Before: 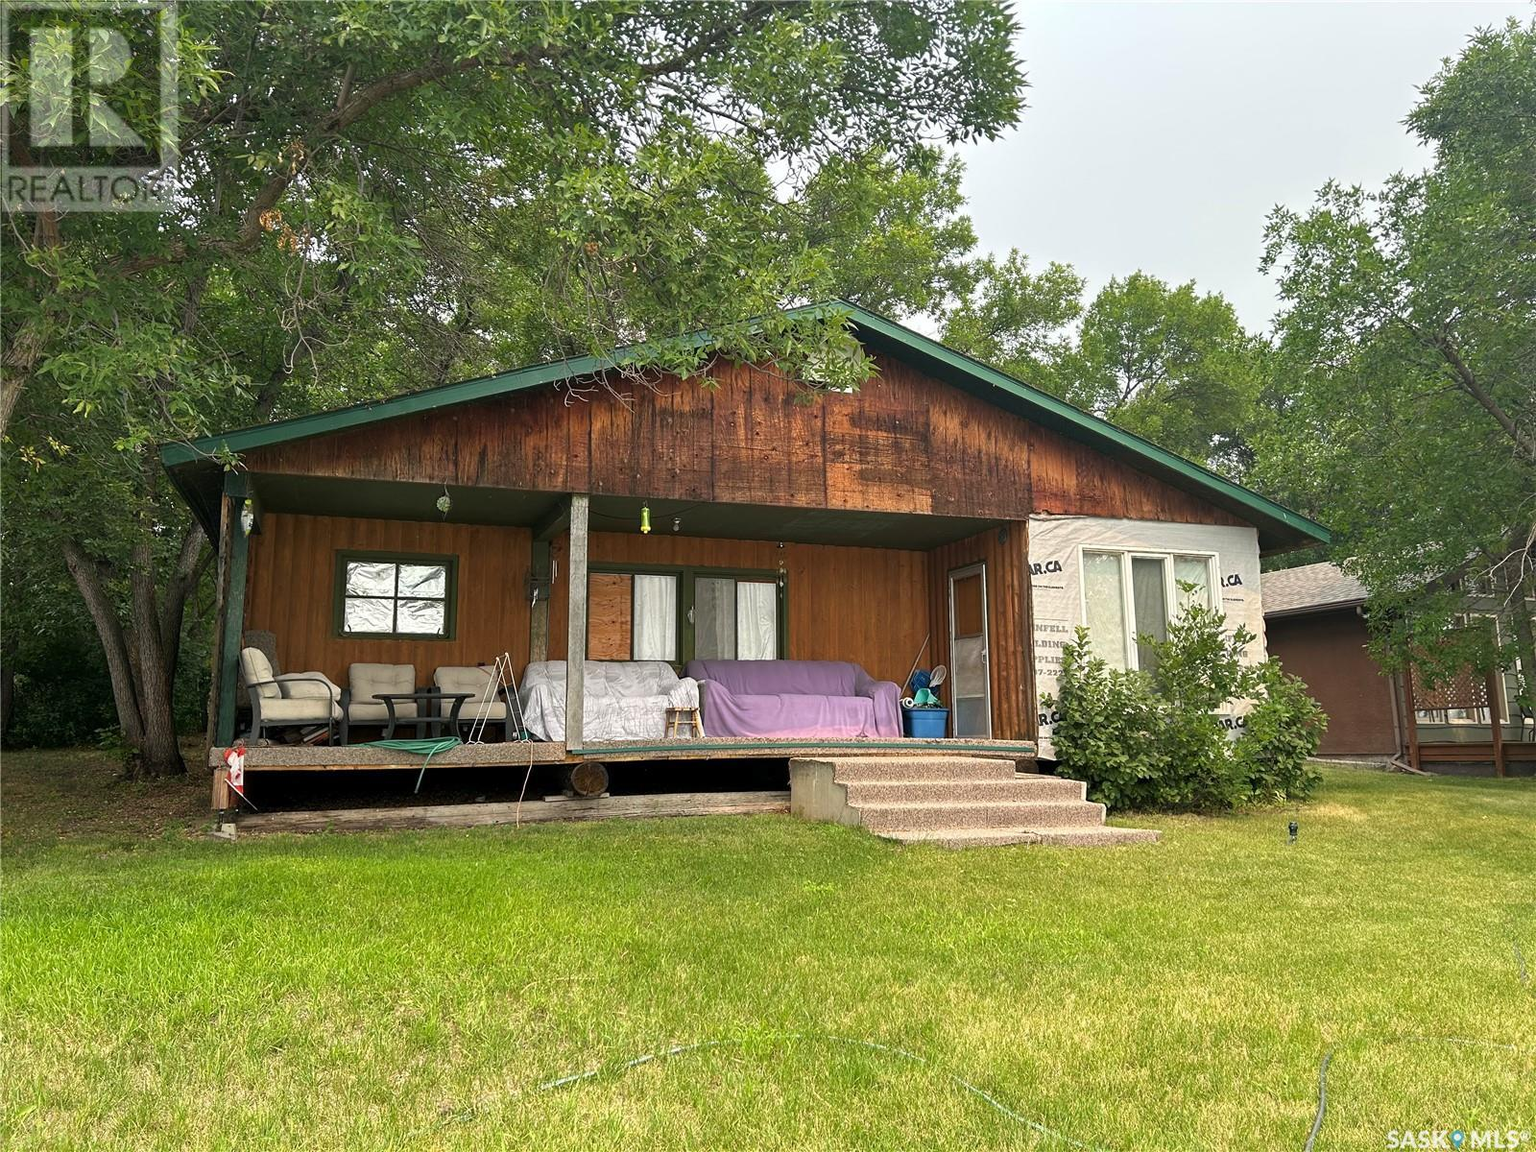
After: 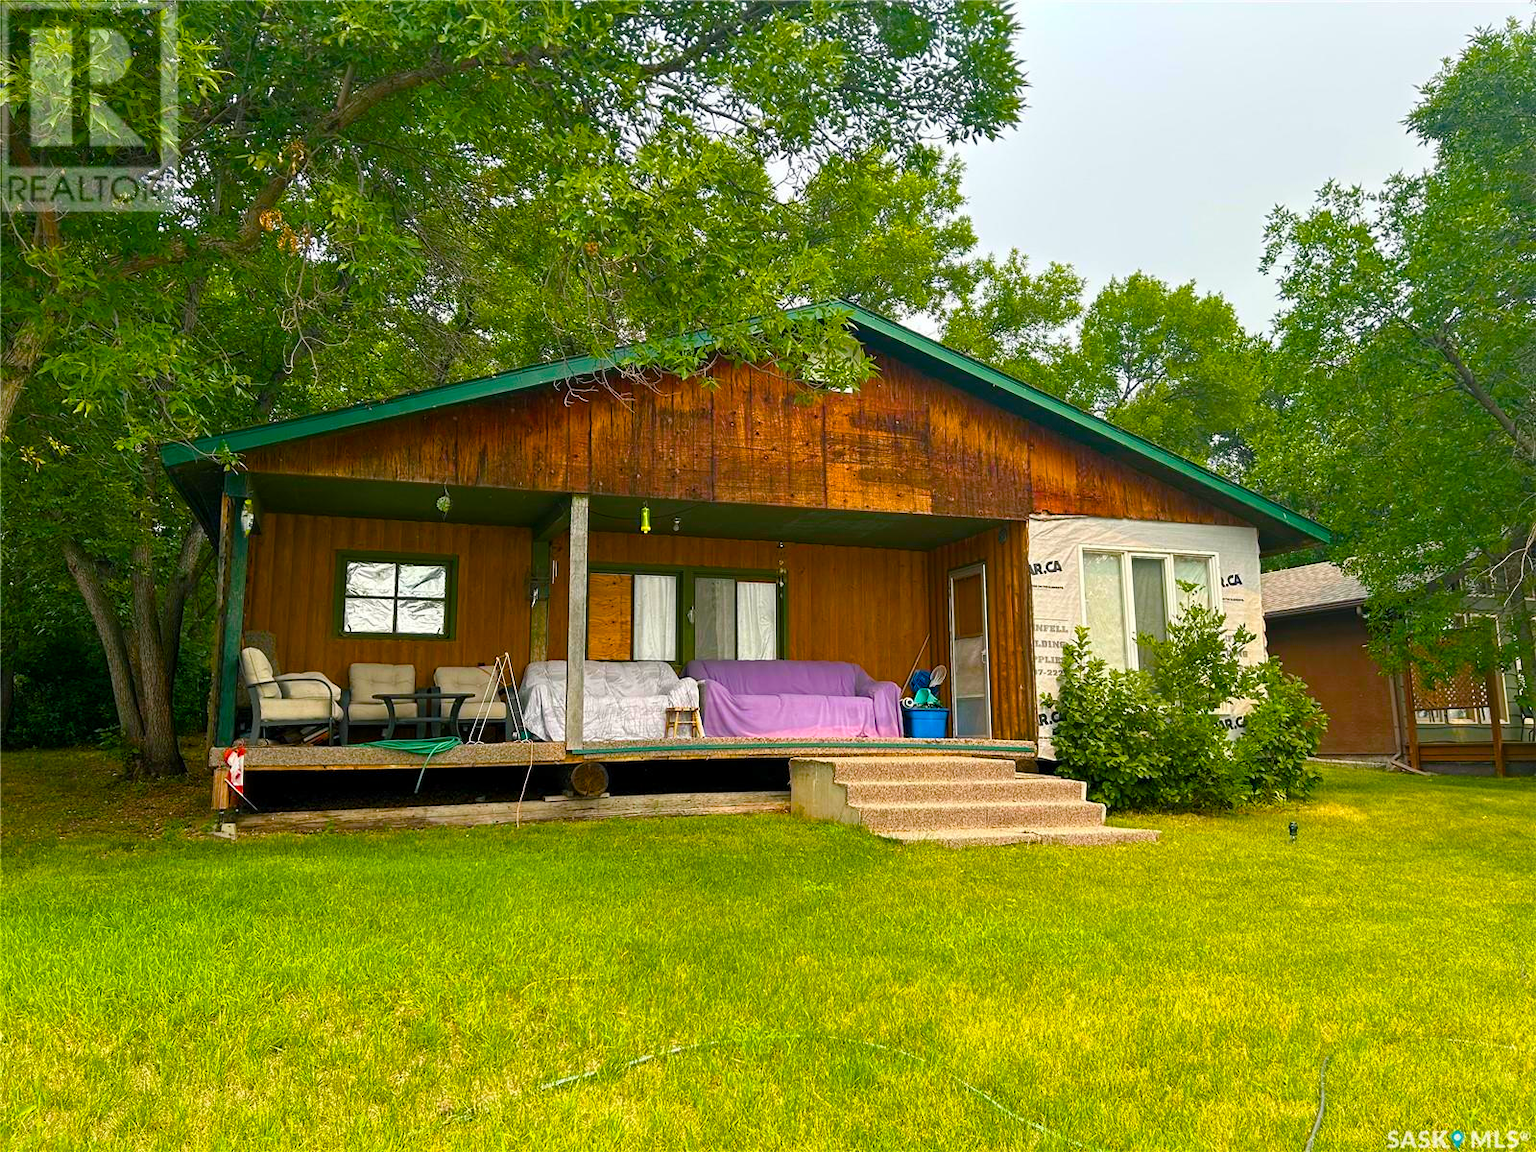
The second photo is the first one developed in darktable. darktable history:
color balance rgb: shadows lift › chroma 2.044%, shadows lift › hue 220.5°, linear chroma grading › global chroma 39.724%, perceptual saturation grading › global saturation 34.876%, perceptual saturation grading › highlights -29.924%, perceptual saturation grading › shadows 34.593%, global vibrance 20%
